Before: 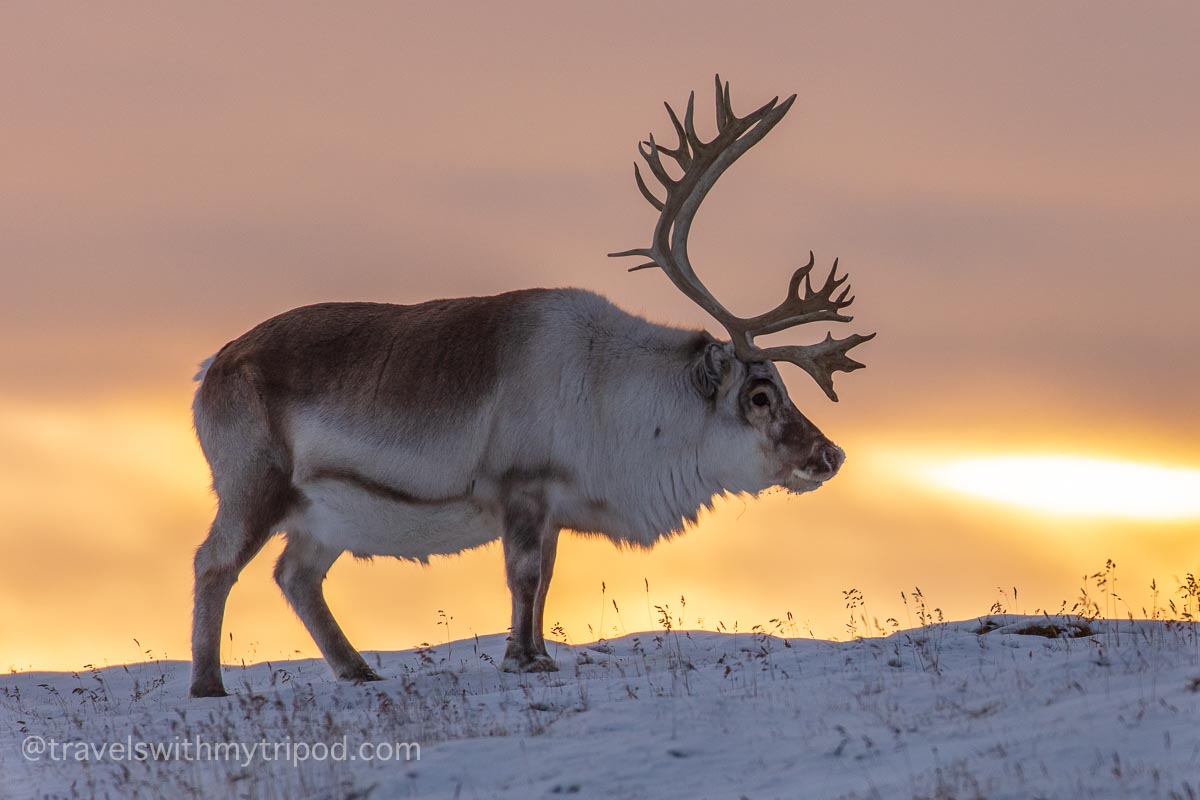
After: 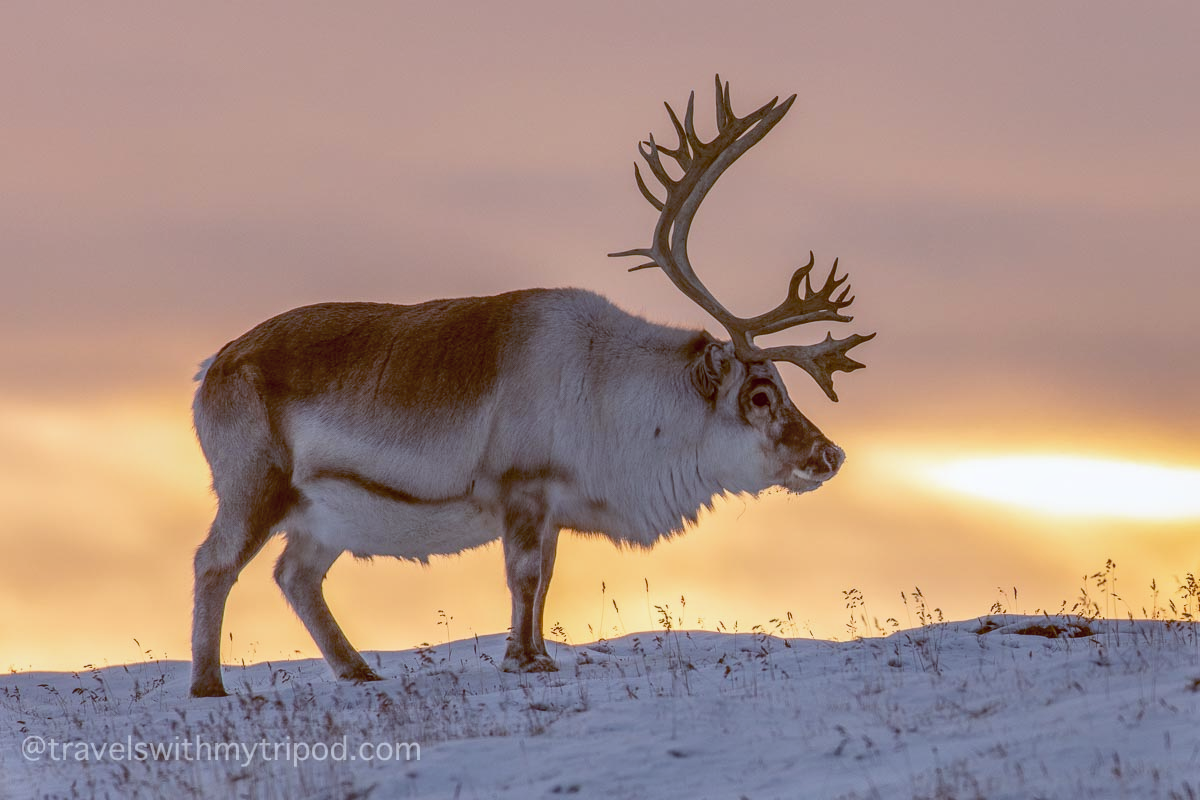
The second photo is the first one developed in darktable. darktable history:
local contrast: highlights 35%, detail 135%
contrast brightness saturation: contrast -0.15, brightness 0.05, saturation -0.12
color balance: lift [1, 1.015, 1.004, 0.985], gamma [1, 0.958, 0.971, 1.042], gain [1, 0.956, 0.977, 1.044]
